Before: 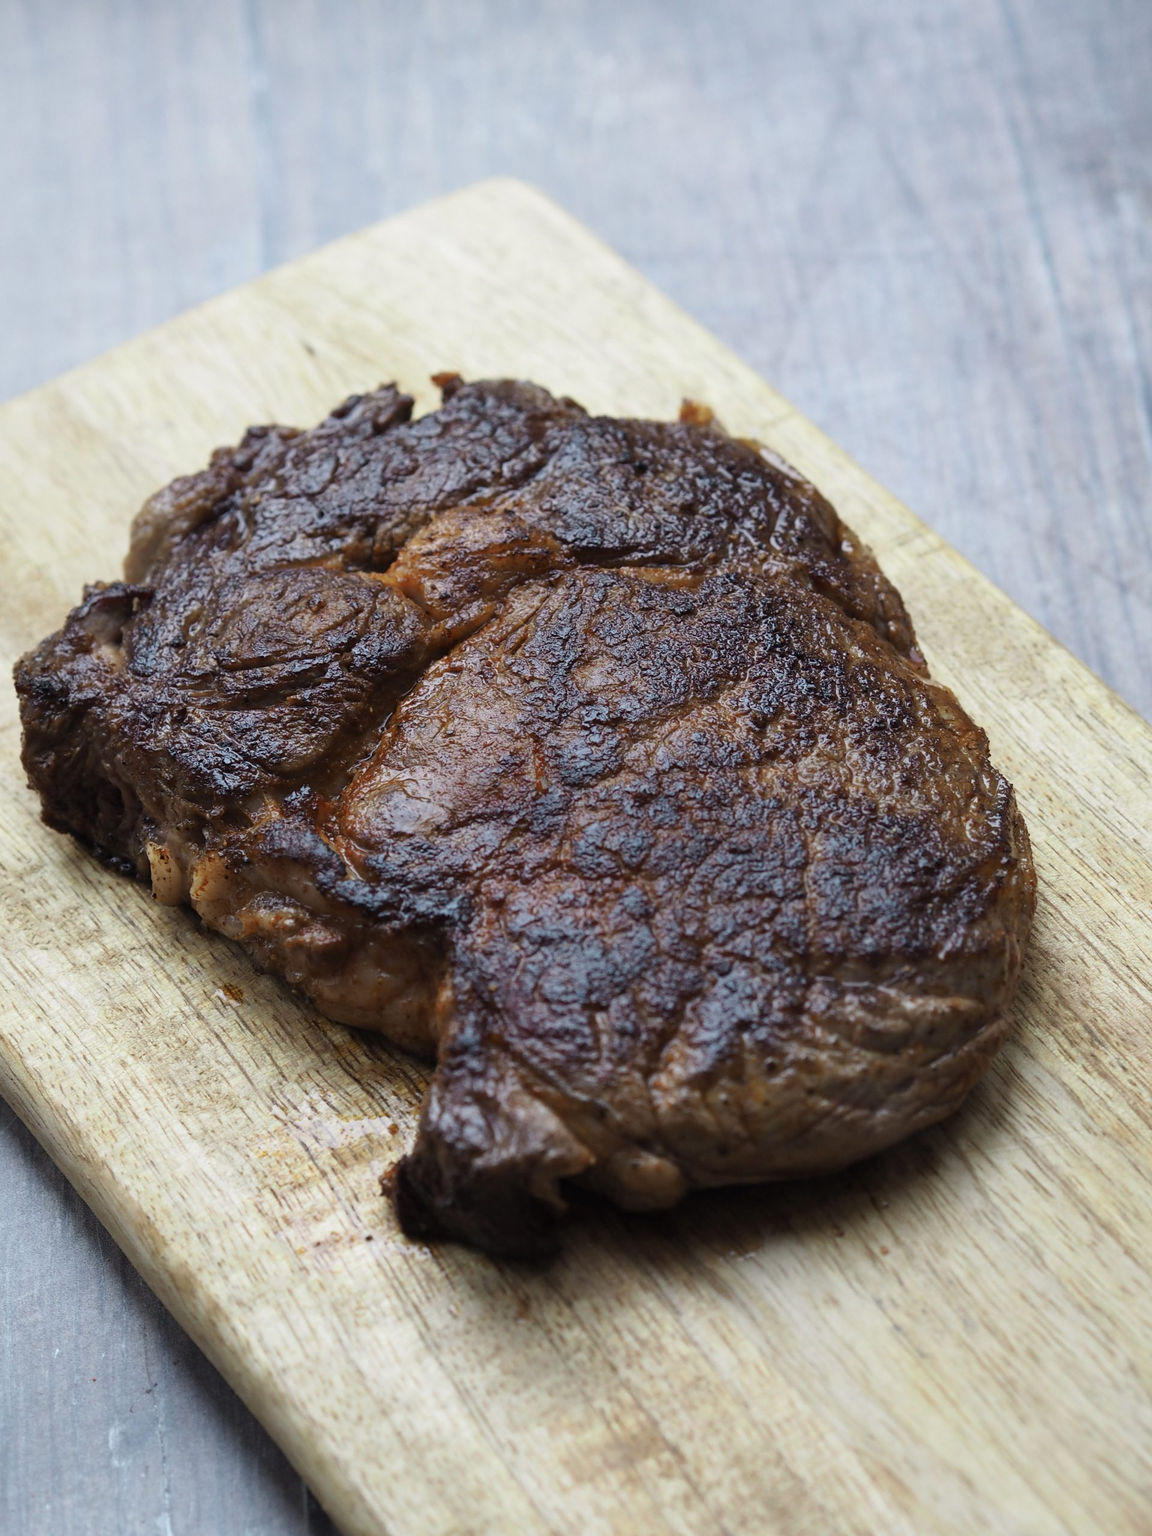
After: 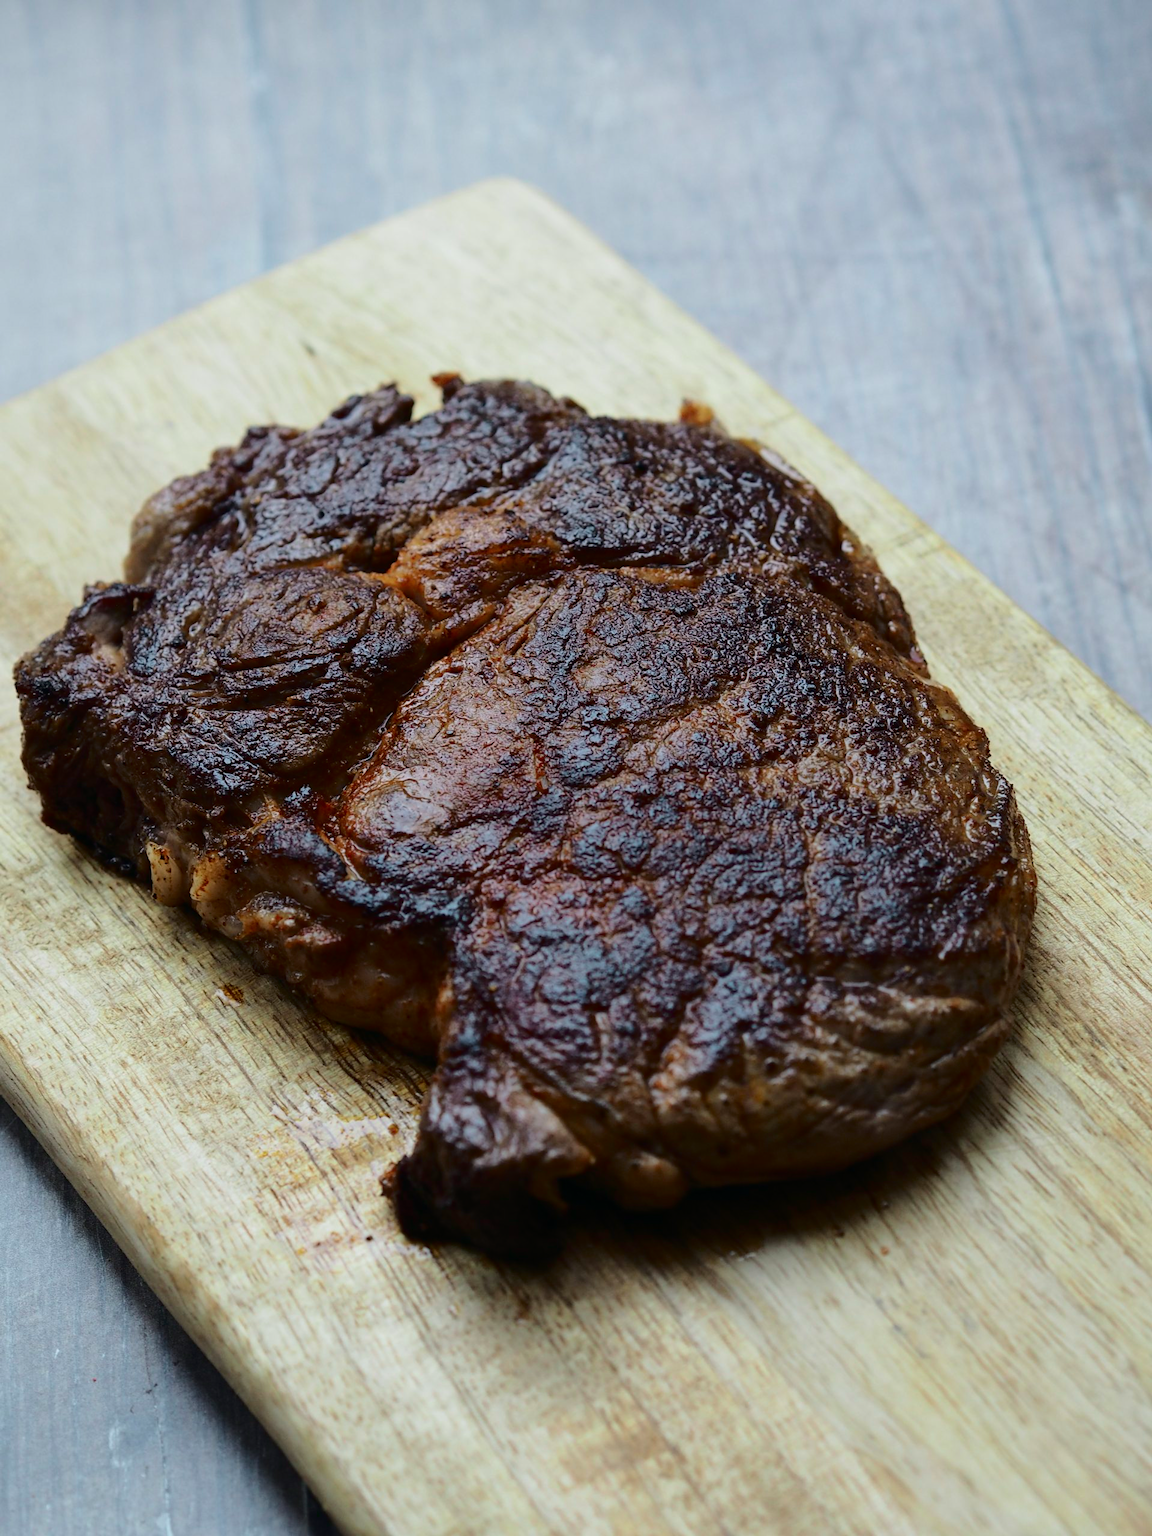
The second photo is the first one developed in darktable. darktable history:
tone curve: curves: ch0 [(0, 0) (0.181, 0.087) (0.498, 0.485) (0.78, 0.742) (0.993, 0.954)]; ch1 [(0, 0) (0.311, 0.149) (0.395, 0.349) (0.488, 0.477) (0.612, 0.641) (1, 1)]; ch2 [(0, 0) (0.5, 0.5) (0.638, 0.667) (1, 1)], color space Lab, independent channels, preserve colors none
